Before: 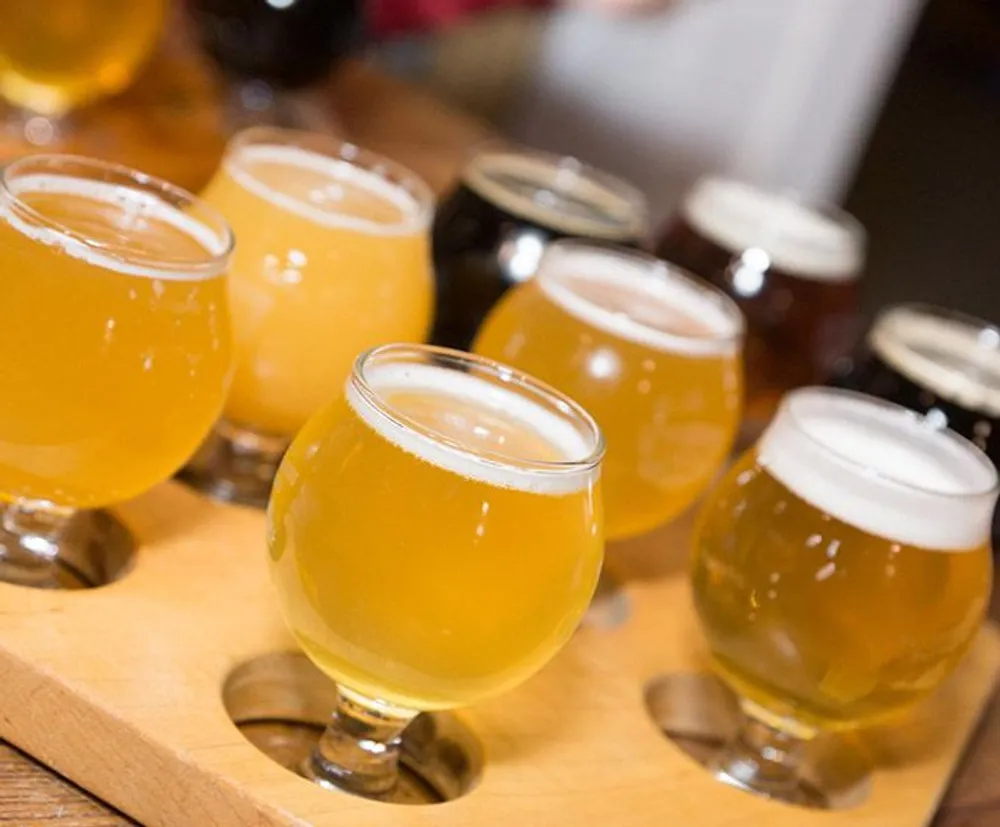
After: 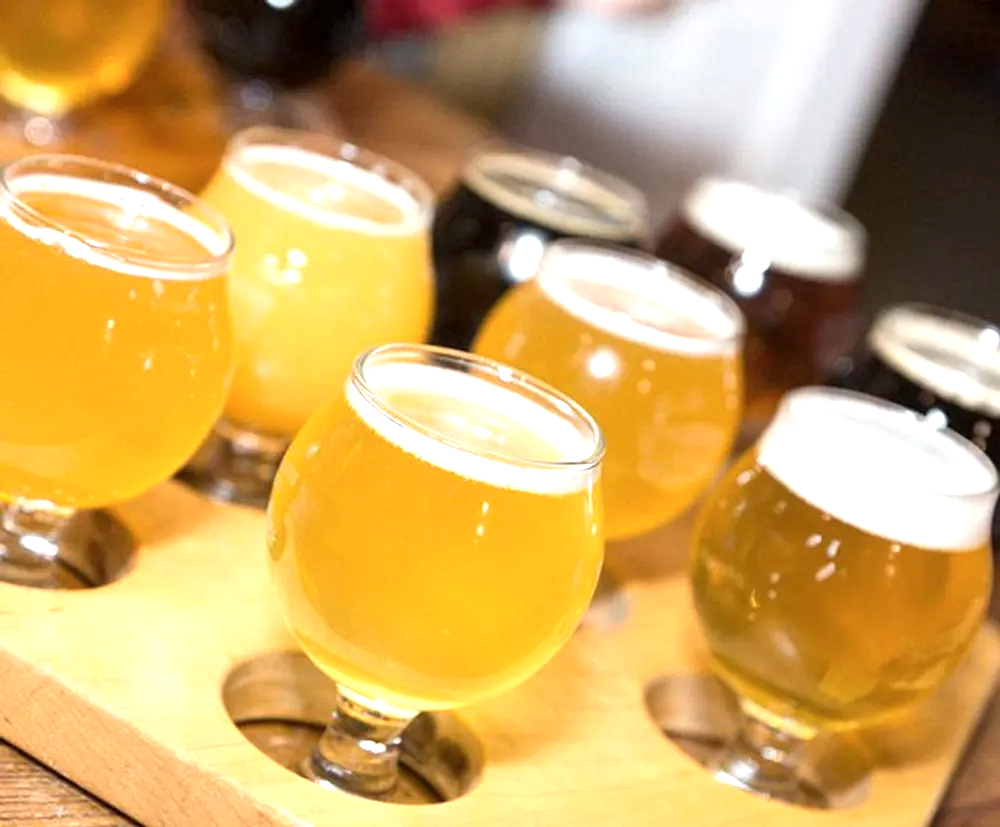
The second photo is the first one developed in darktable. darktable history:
exposure: black level correction 0, exposure 0.7 EV, compensate exposure bias true, compensate highlight preservation false
white balance: red 0.978, blue 0.999
local contrast: highlights 100%, shadows 100%, detail 120%, midtone range 0.2
contrast brightness saturation: saturation -0.04
